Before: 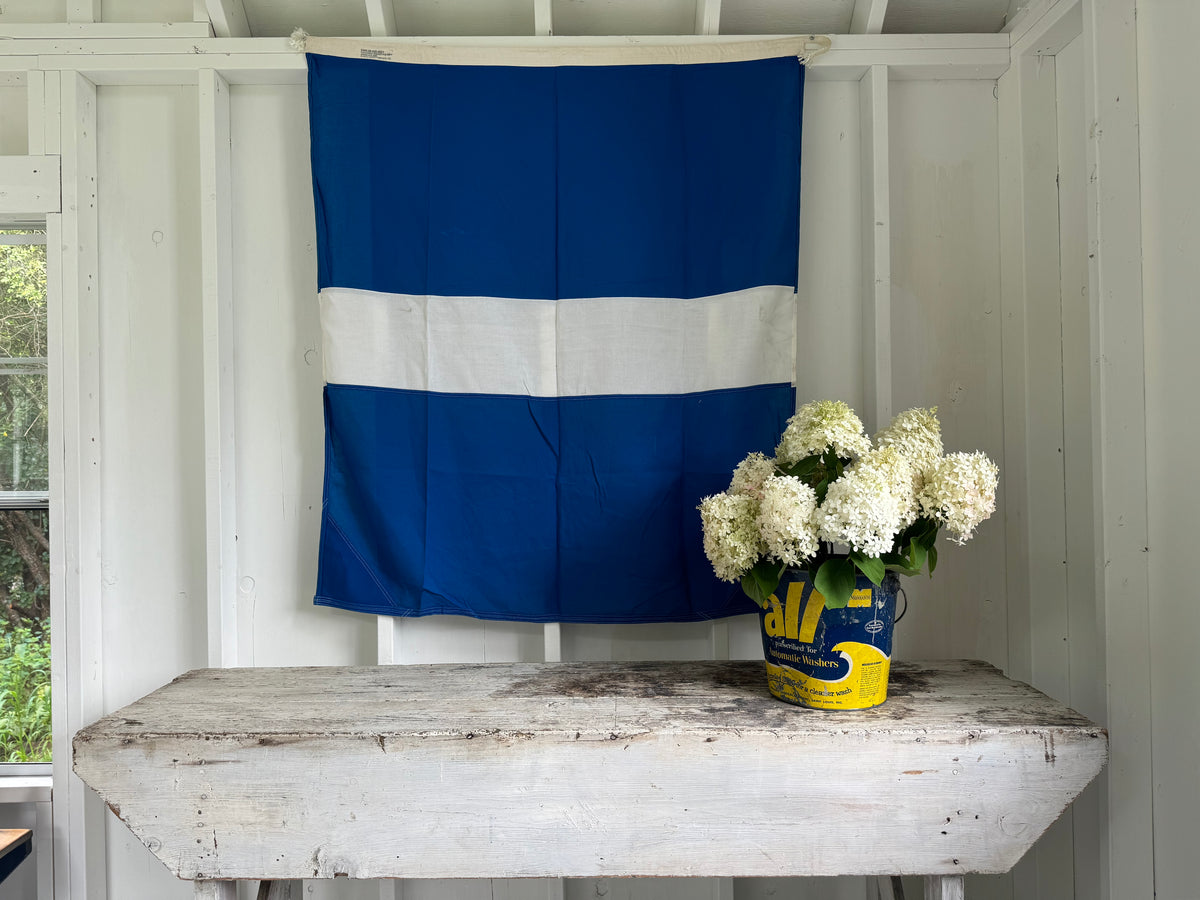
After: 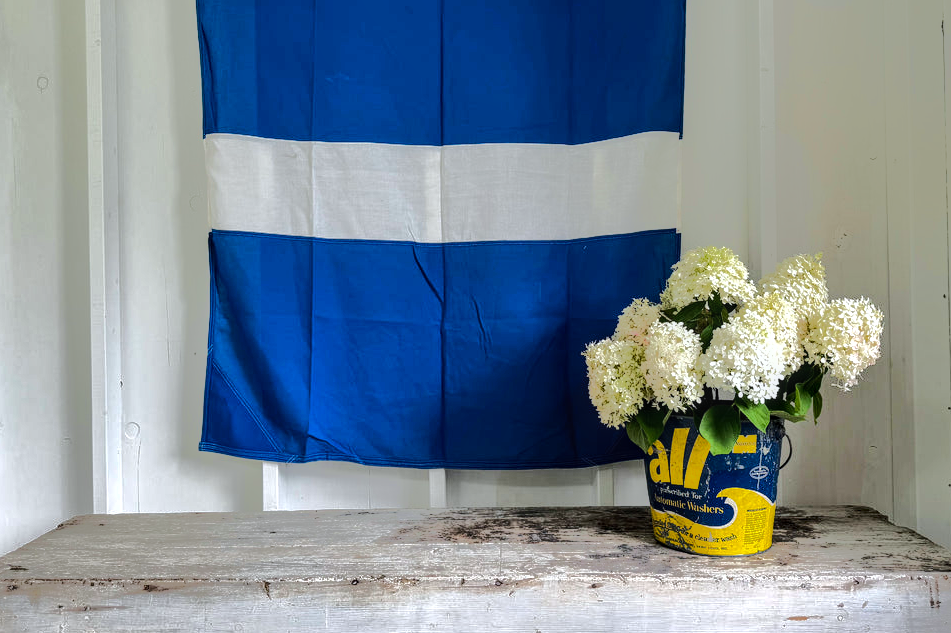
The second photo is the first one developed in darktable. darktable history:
color correction: highlights a* -0.144, highlights b* -5.16, shadows a* -0.146, shadows b* -0.126
crop: left 9.635%, top 17.22%, right 11.041%, bottom 12.363%
contrast brightness saturation: saturation 0.185
local contrast: on, module defaults
exposure: compensate highlight preservation false
tone equalizer: -8 EV -0.517 EV, -7 EV -0.31 EV, -6 EV -0.092 EV, -5 EV 0.399 EV, -4 EV 0.99 EV, -3 EV 0.772 EV, -2 EV -0.005 EV, -1 EV 0.142 EV, +0 EV -0.011 EV, edges refinement/feathering 500, mask exposure compensation -1.57 EV, preserve details no
shadows and highlights: shadows 12.07, white point adjustment 1.23, soften with gaussian
